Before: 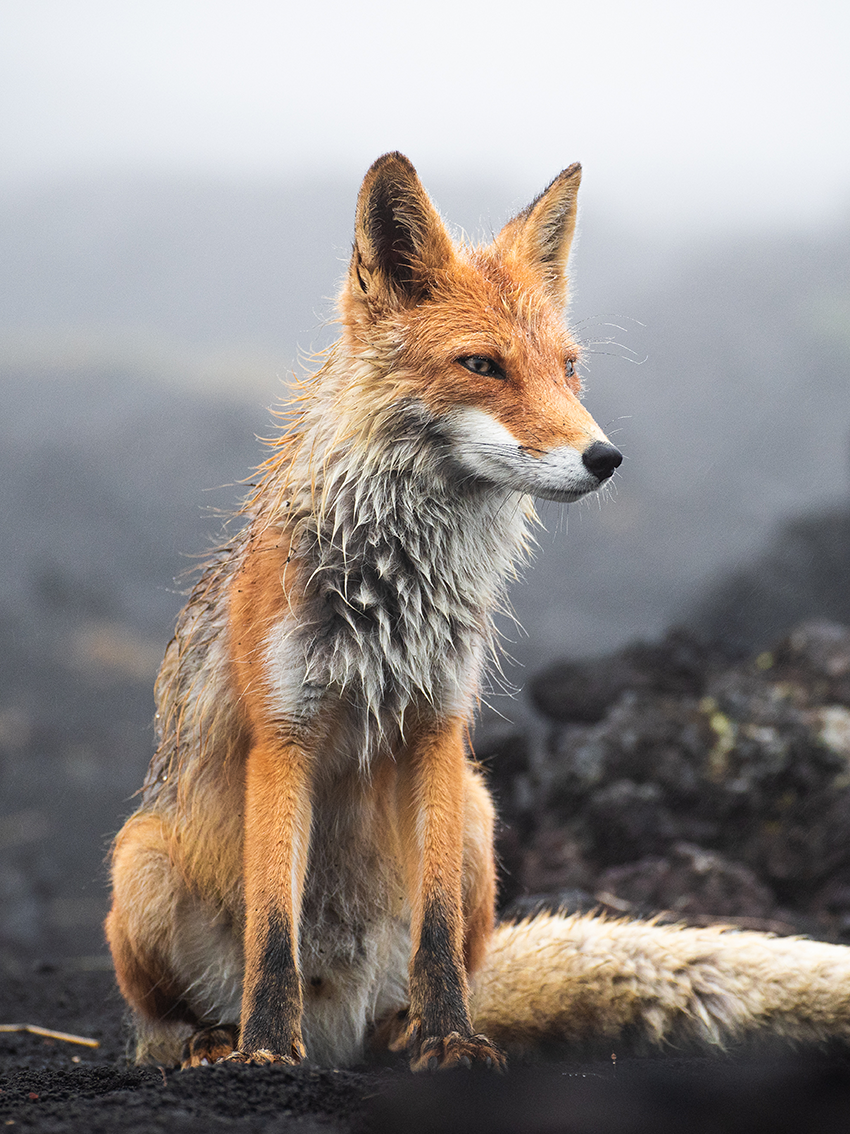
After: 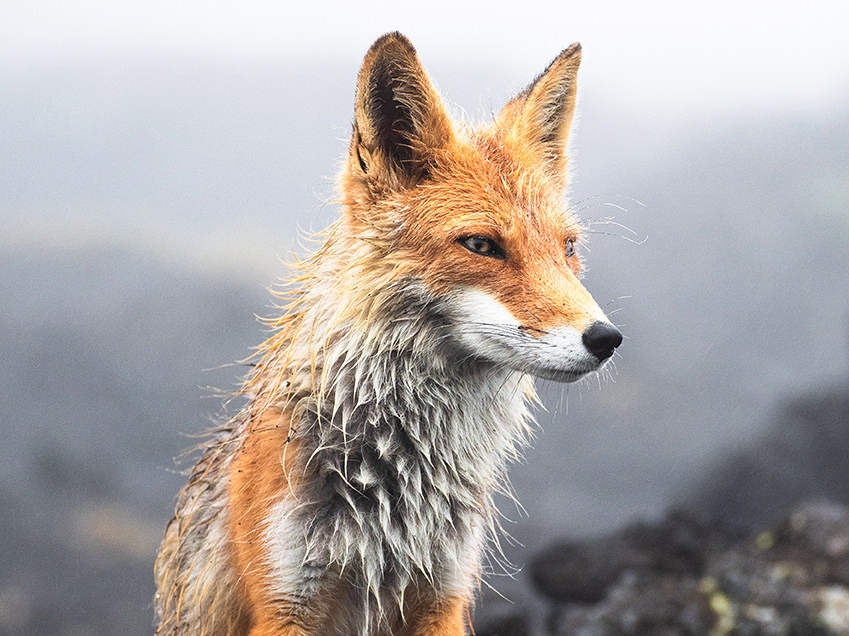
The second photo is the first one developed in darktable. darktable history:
white balance: emerald 1
crop and rotate: top 10.605%, bottom 33.274%
tone curve: curves: ch0 [(0, 0) (0.003, 0.003) (0.011, 0.012) (0.025, 0.027) (0.044, 0.048) (0.069, 0.076) (0.1, 0.109) (0.136, 0.148) (0.177, 0.194) (0.224, 0.245) (0.277, 0.303) (0.335, 0.366) (0.399, 0.436) (0.468, 0.511) (0.543, 0.593) (0.623, 0.681) (0.709, 0.775) (0.801, 0.875) (0.898, 0.954) (1, 1)], preserve colors none
